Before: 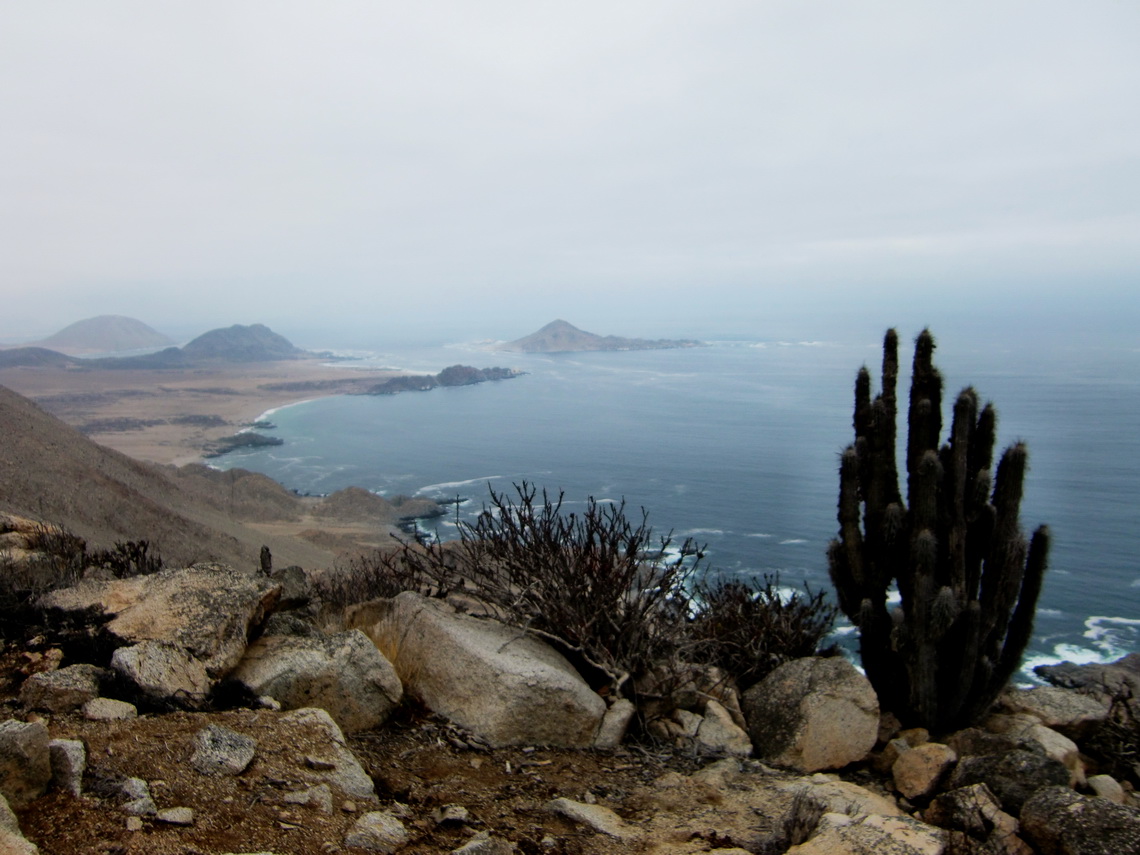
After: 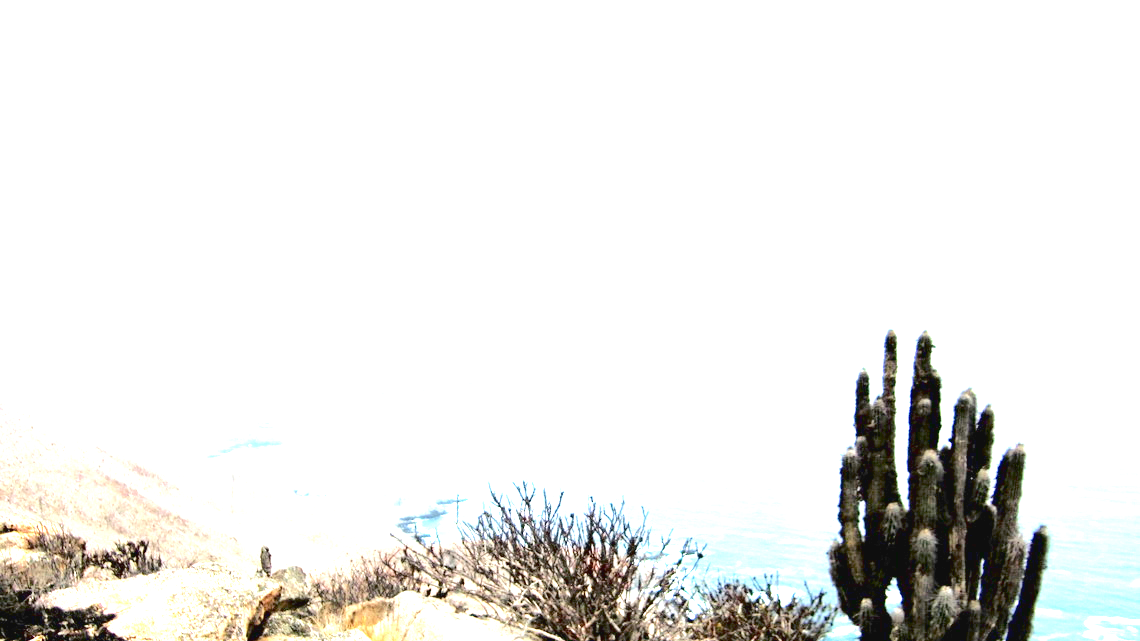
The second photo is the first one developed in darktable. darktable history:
crop: bottom 24.976%
tone curve: curves: ch0 [(0, 0) (0.003, 0.036) (0.011, 0.039) (0.025, 0.039) (0.044, 0.043) (0.069, 0.05) (0.1, 0.072) (0.136, 0.102) (0.177, 0.144) (0.224, 0.204) (0.277, 0.288) (0.335, 0.384) (0.399, 0.477) (0.468, 0.575) (0.543, 0.652) (0.623, 0.724) (0.709, 0.785) (0.801, 0.851) (0.898, 0.915) (1, 1)], color space Lab, independent channels, preserve colors none
exposure: black level correction 0, exposure 3.917 EV, compensate highlight preservation false
